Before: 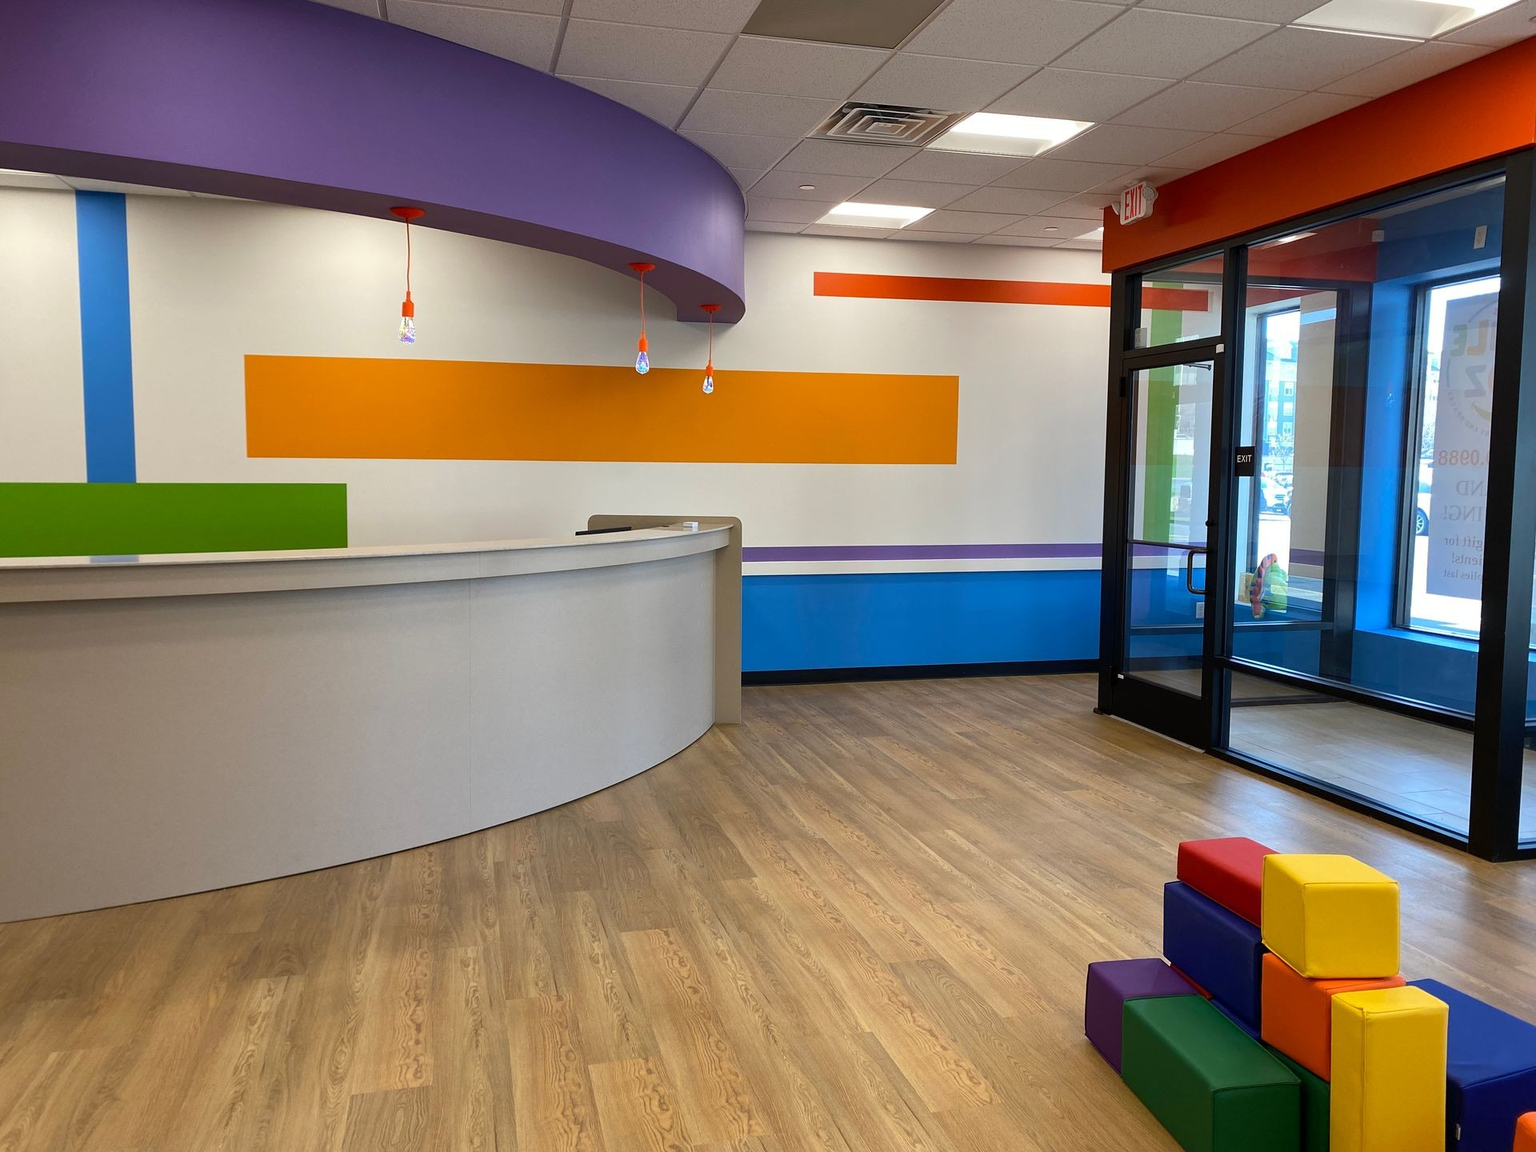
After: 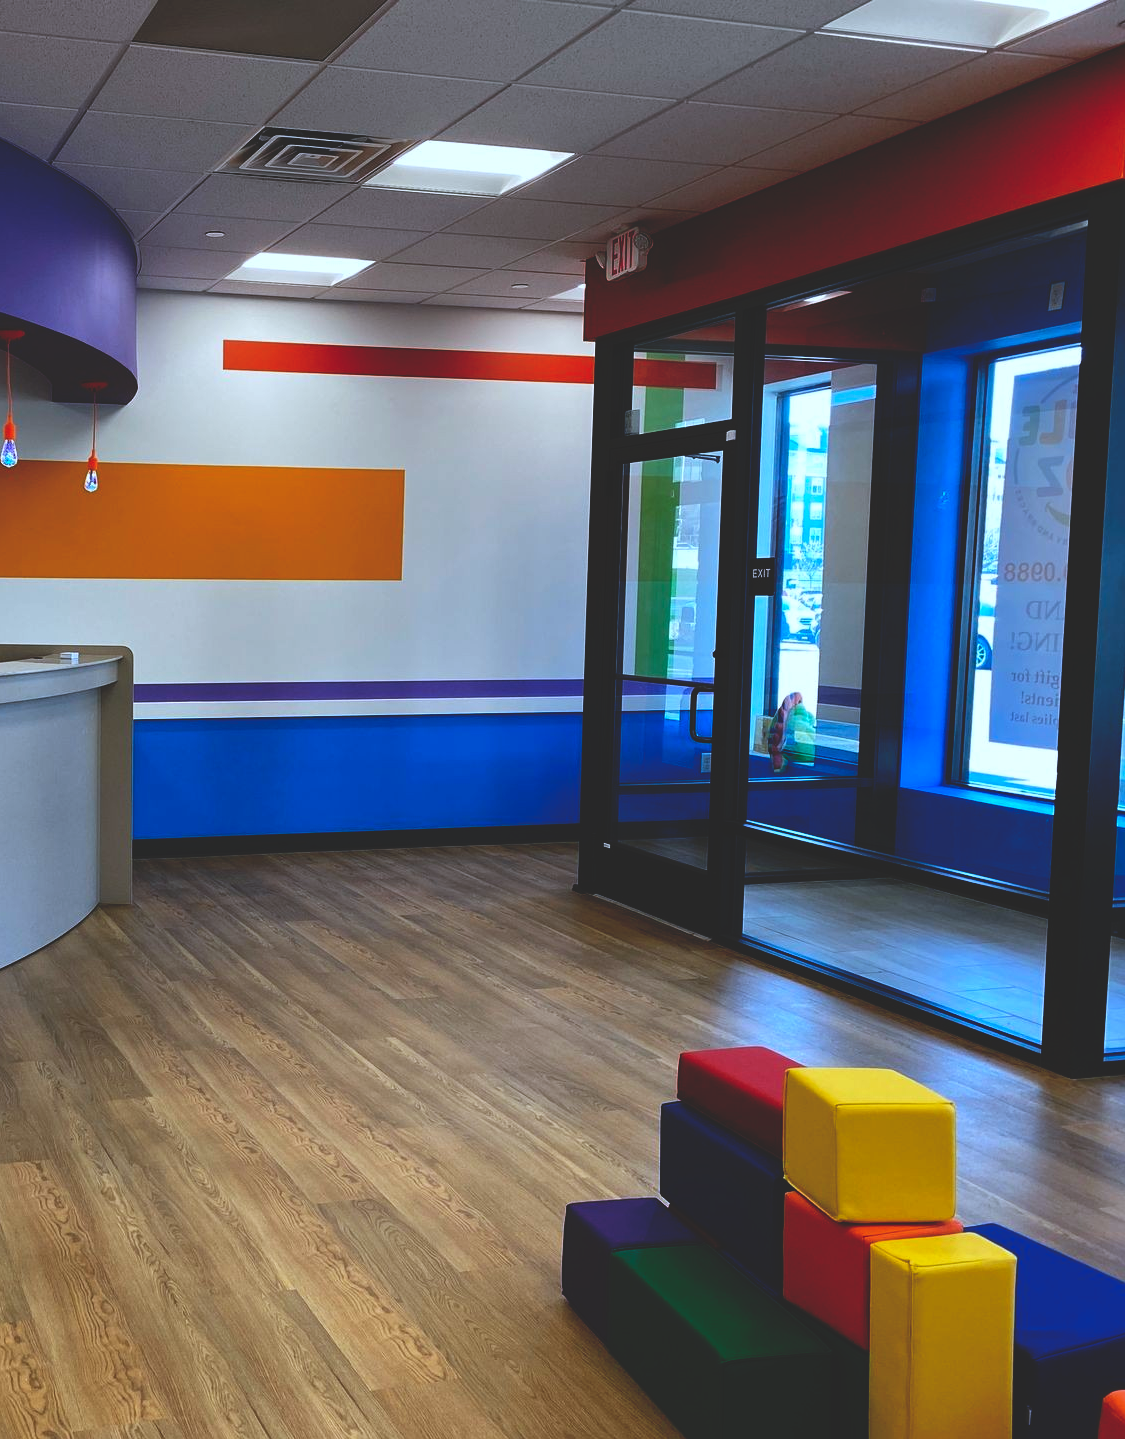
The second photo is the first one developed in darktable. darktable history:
base curve: curves: ch0 [(0, 0.02) (0.083, 0.036) (1, 1)], preserve colors none
crop: left 41.402%
color calibration: illuminant as shot in camera, x 0.378, y 0.381, temperature 4093.13 K, saturation algorithm version 1 (2020)
